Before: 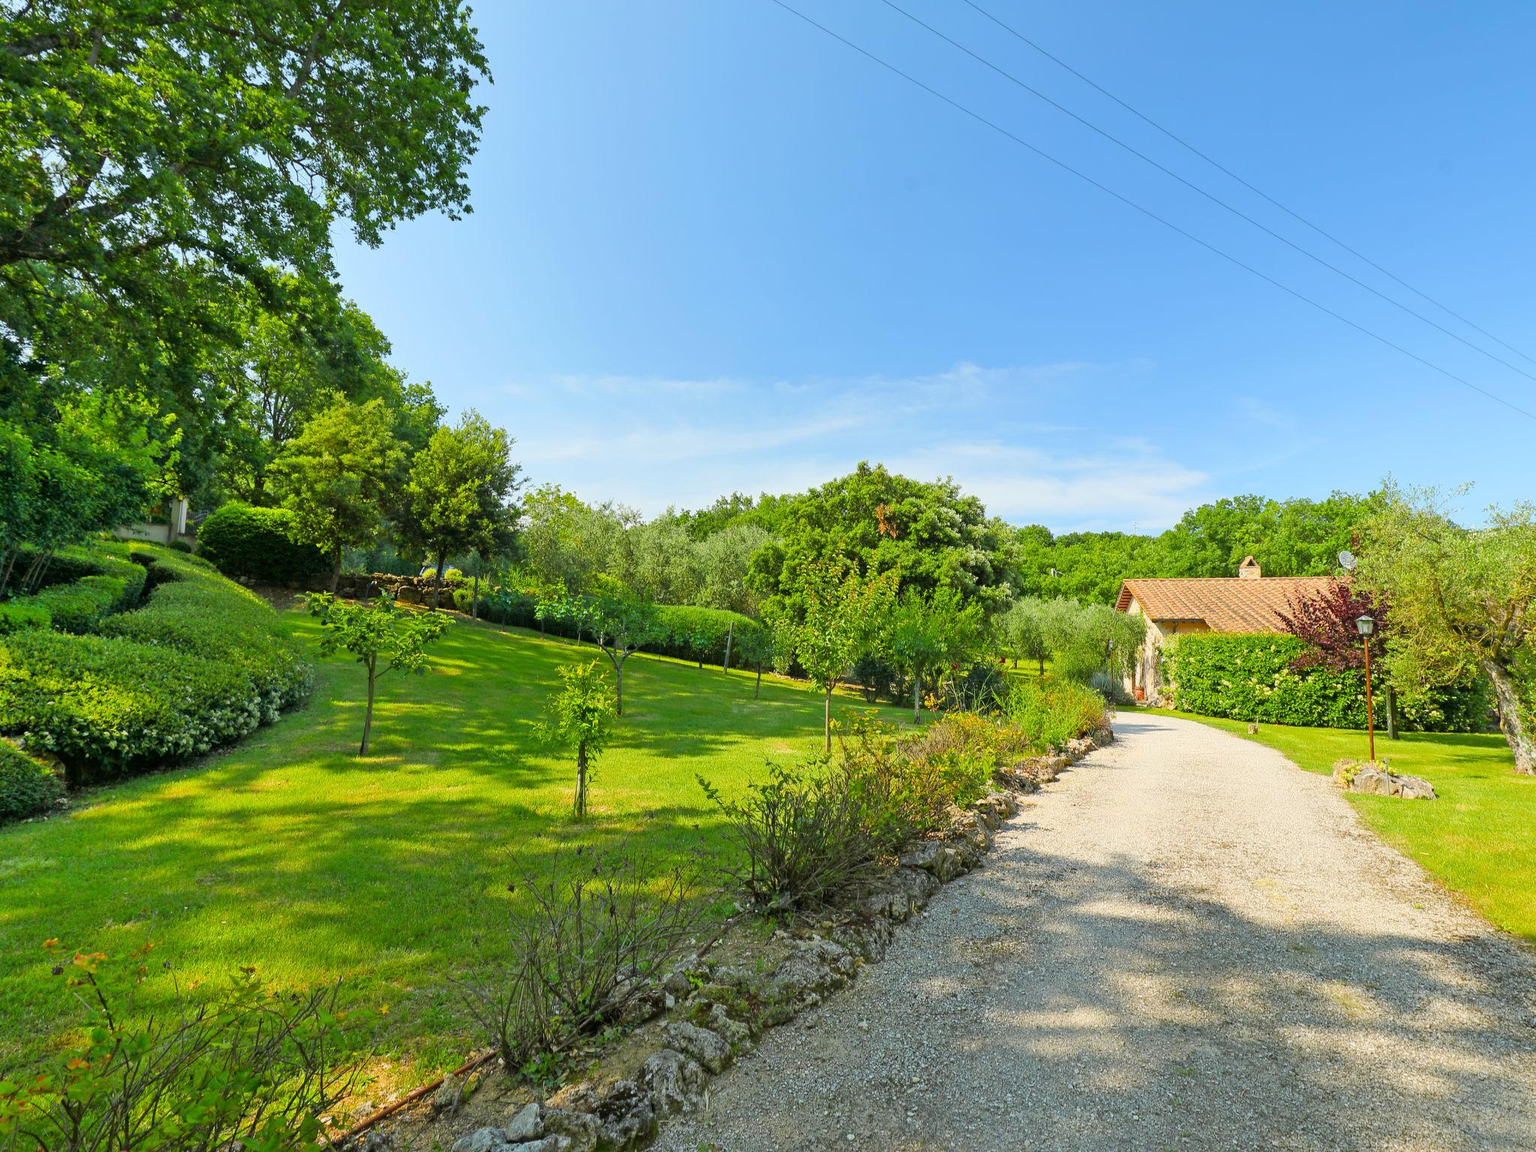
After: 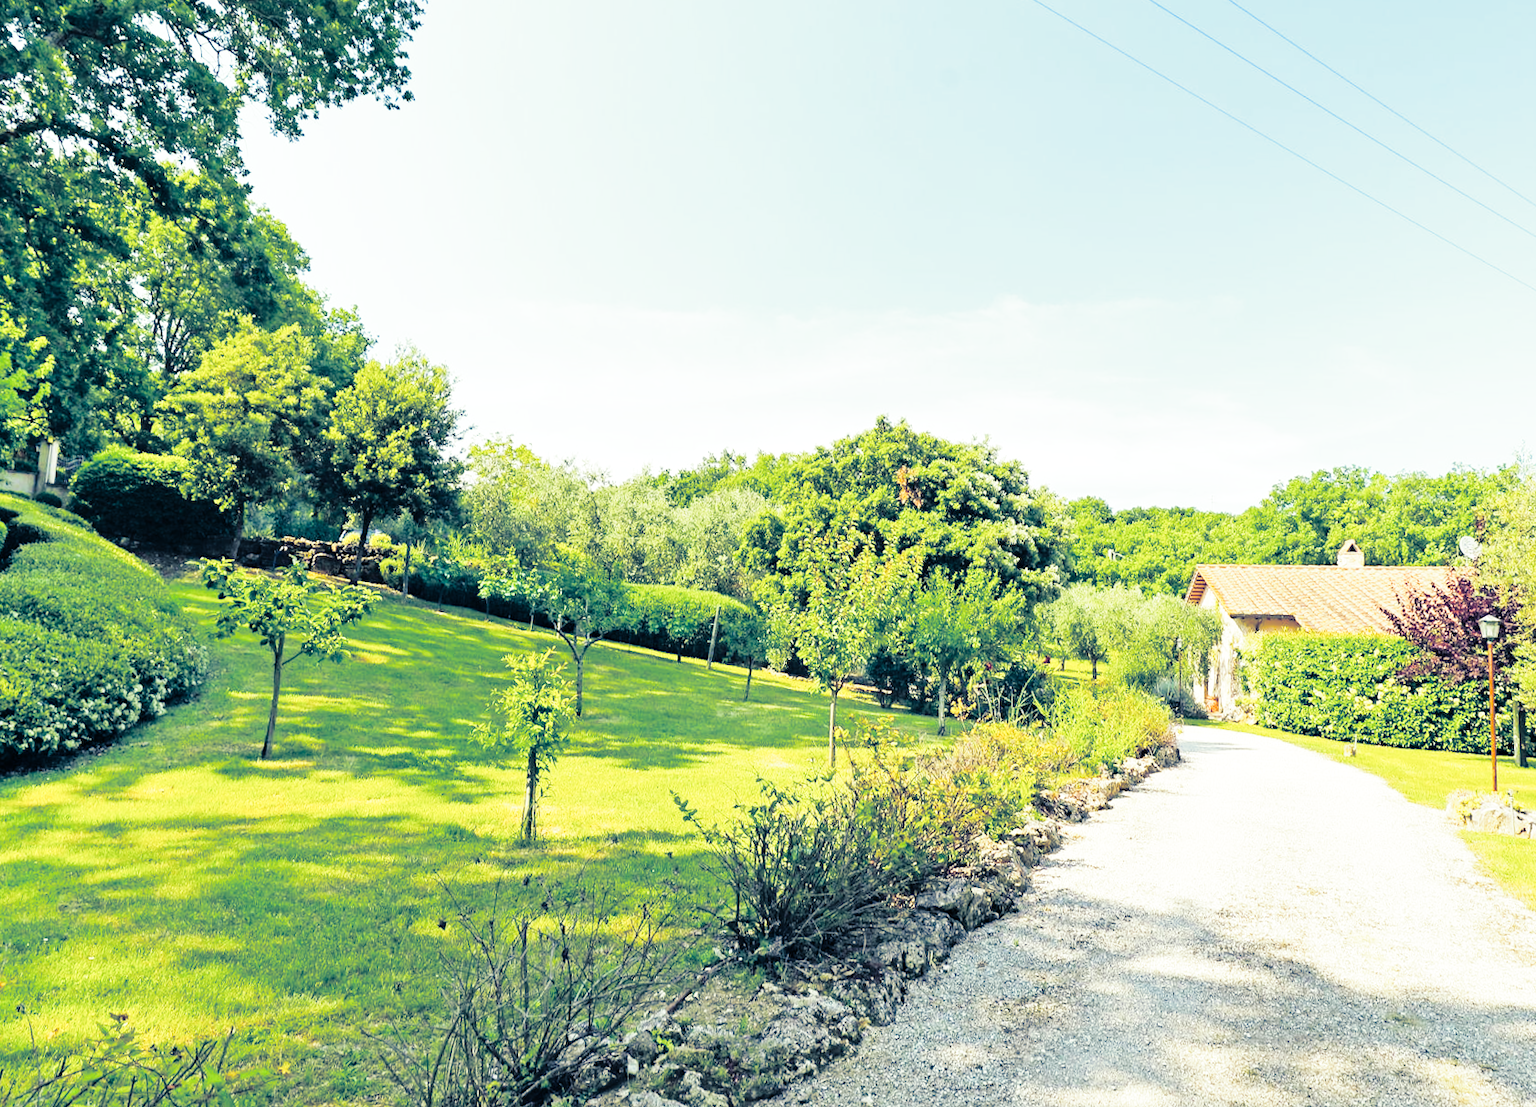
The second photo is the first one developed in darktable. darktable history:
color correction: saturation 0.85
rotate and perspective: rotation -2°, crop left 0.022, crop right 0.978, crop top 0.049, crop bottom 0.951
base curve: curves: ch0 [(0, 0) (0.028, 0.03) (0.105, 0.232) (0.387, 0.748) (0.754, 0.968) (1, 1)], fusion 1, exposure shift 0.576, preserve colors none
crop and rotate: angle -3.27°, left 5.211%, top 5.211%, right 4.607%, bottom 4.607%
split-toning: shadows › hue 226.8°, shadows › saturation 0.84
